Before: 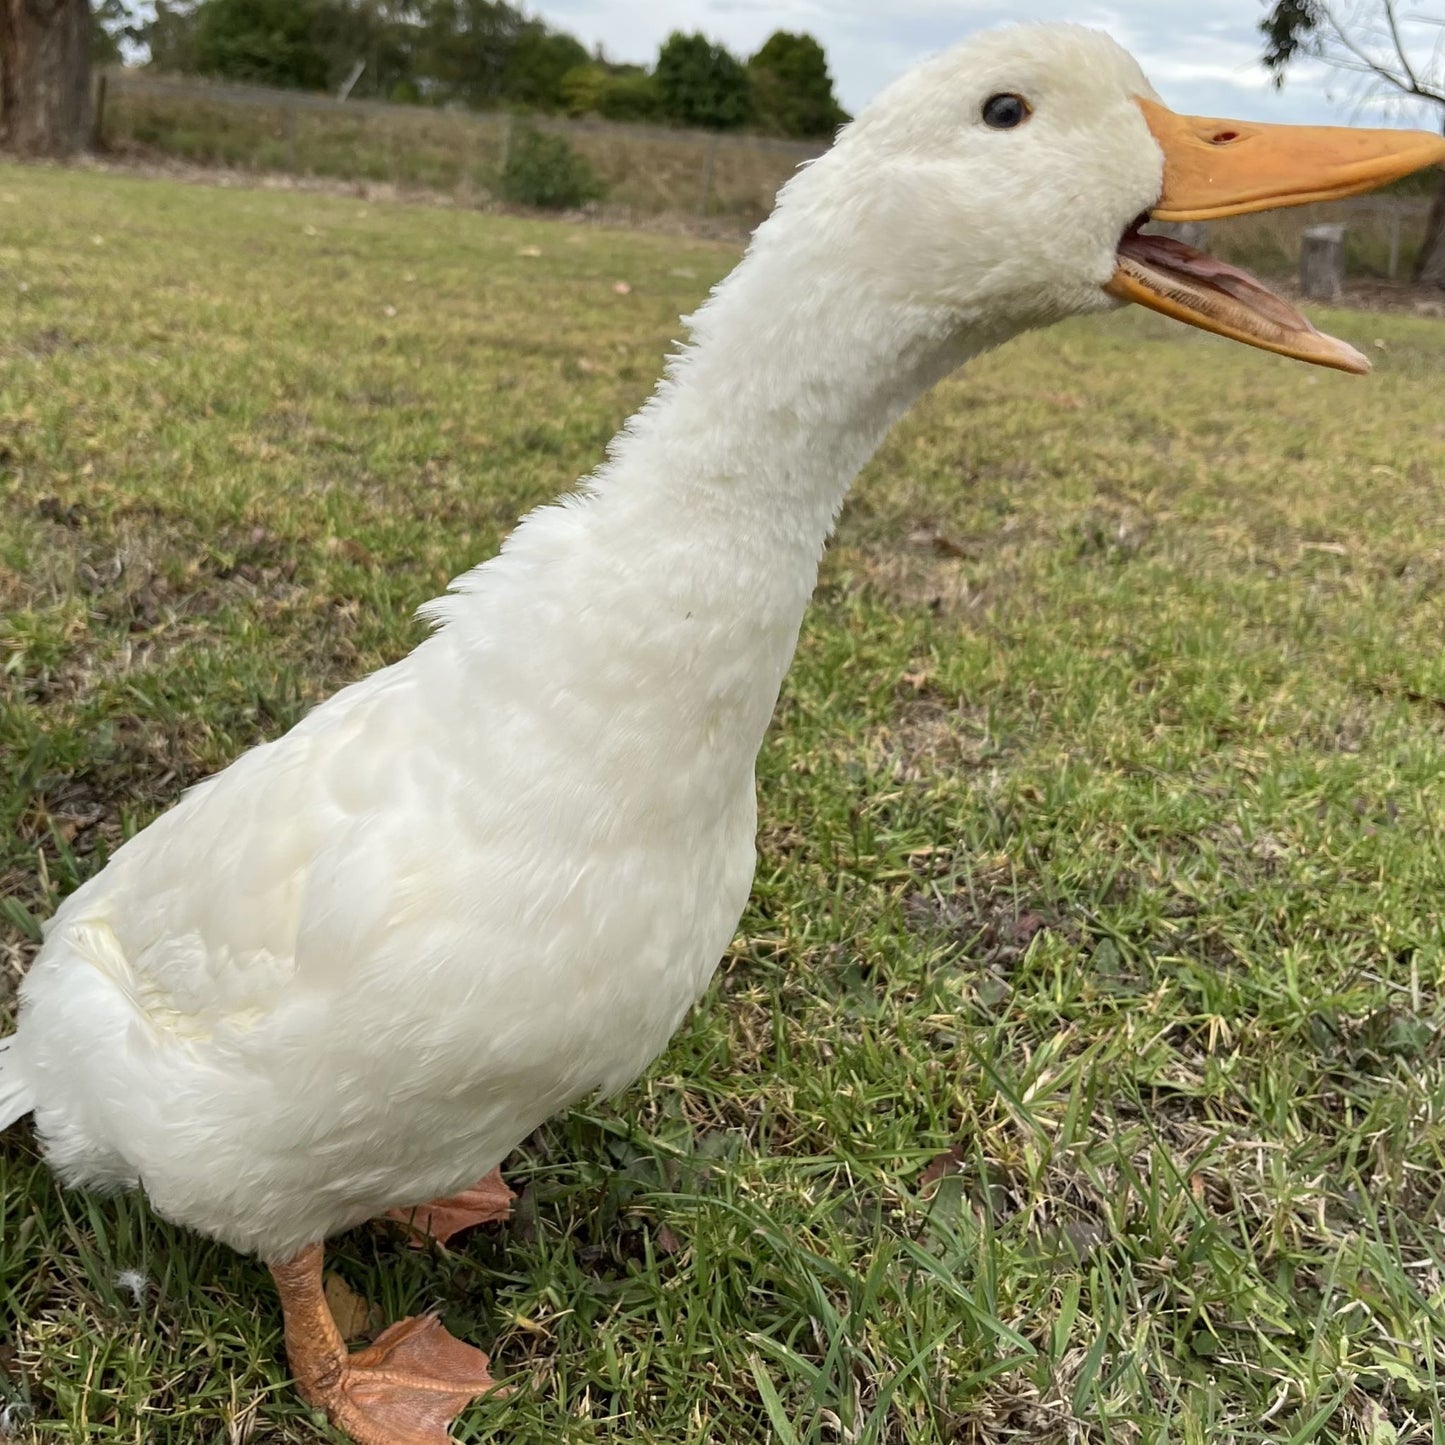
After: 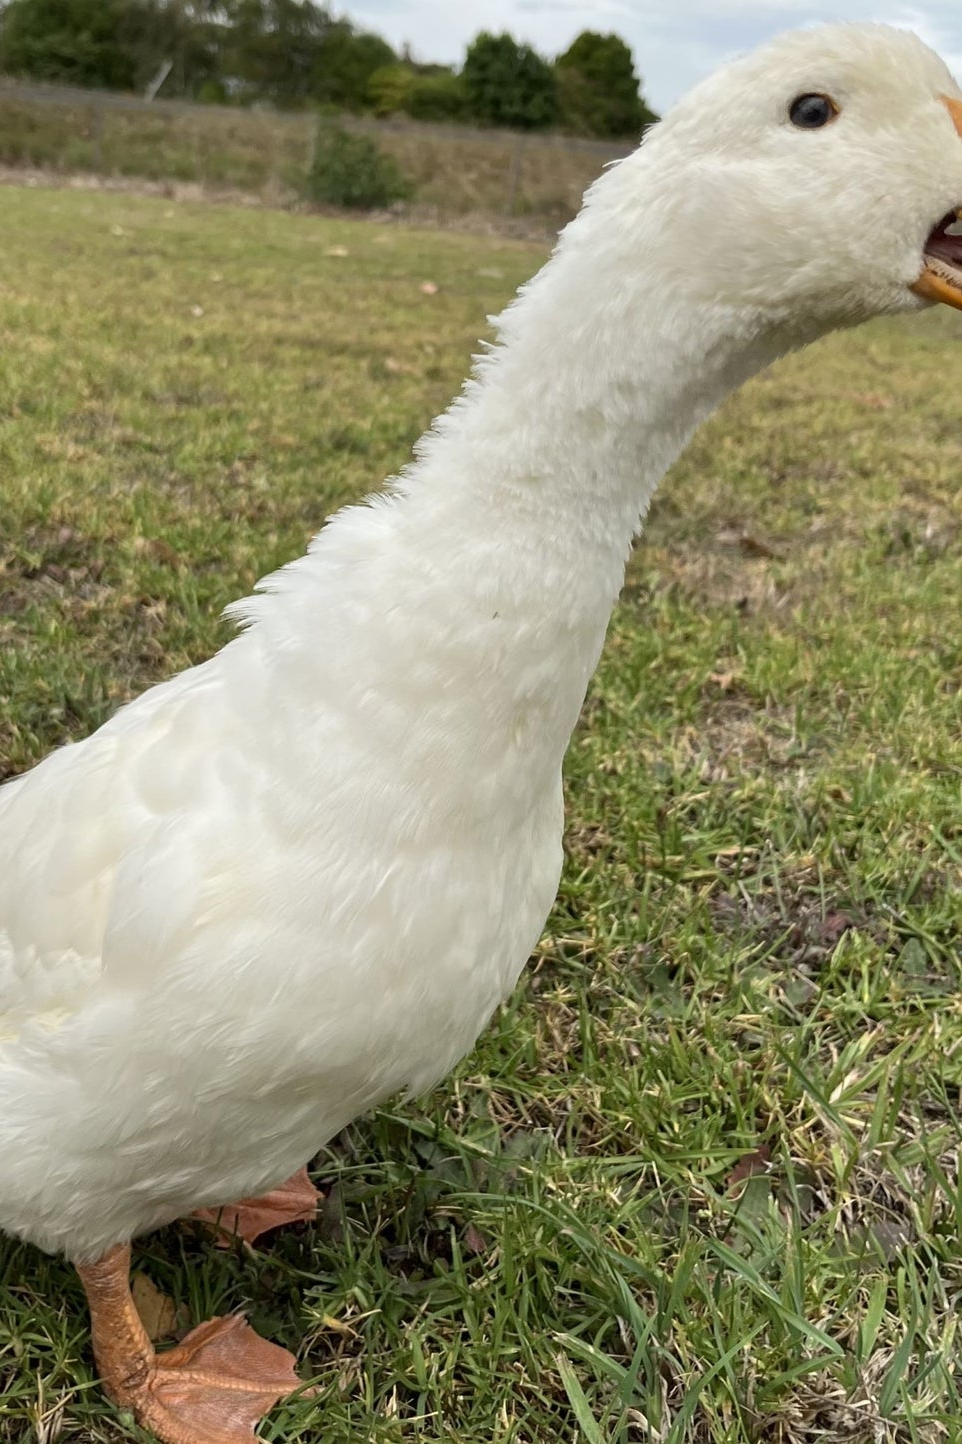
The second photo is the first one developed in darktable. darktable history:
crop and rotate: left 13.431%, right 19.95%
